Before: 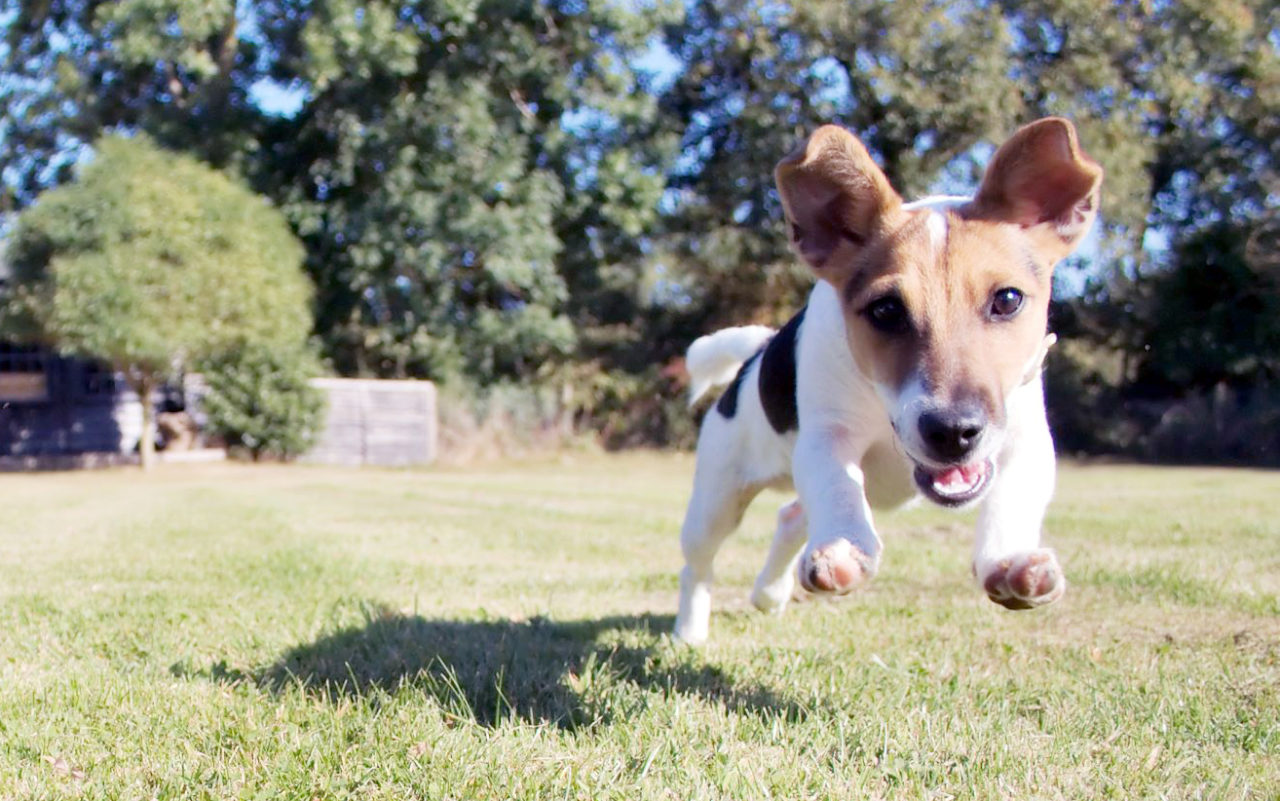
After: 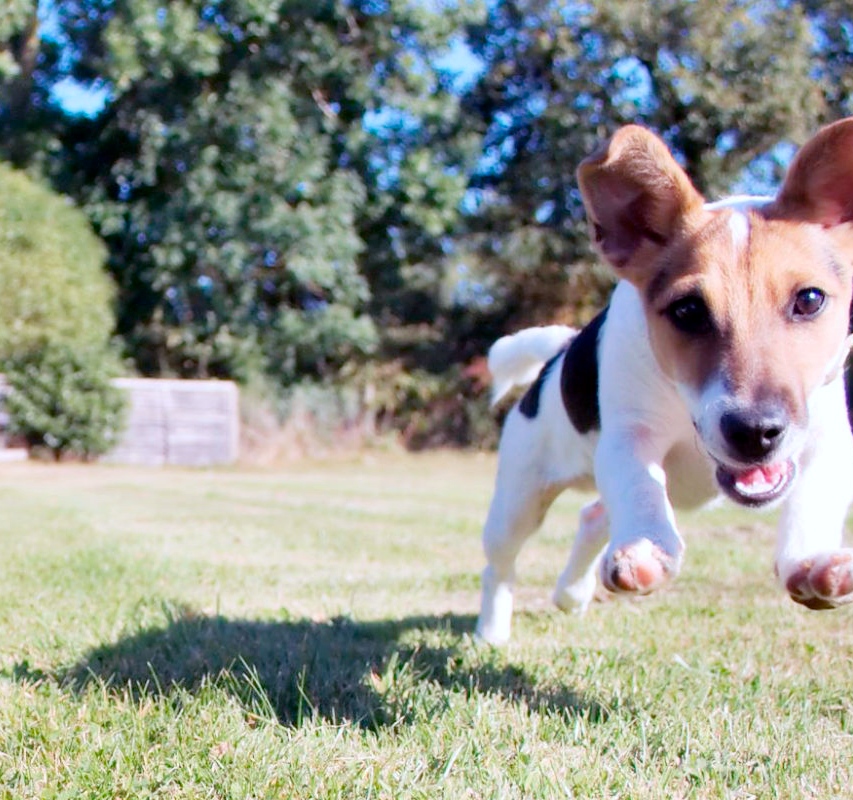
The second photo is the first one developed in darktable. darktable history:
white balance: red 0.984, blue 1.059
crop and rotate: left 15.546%, right 17.787%
